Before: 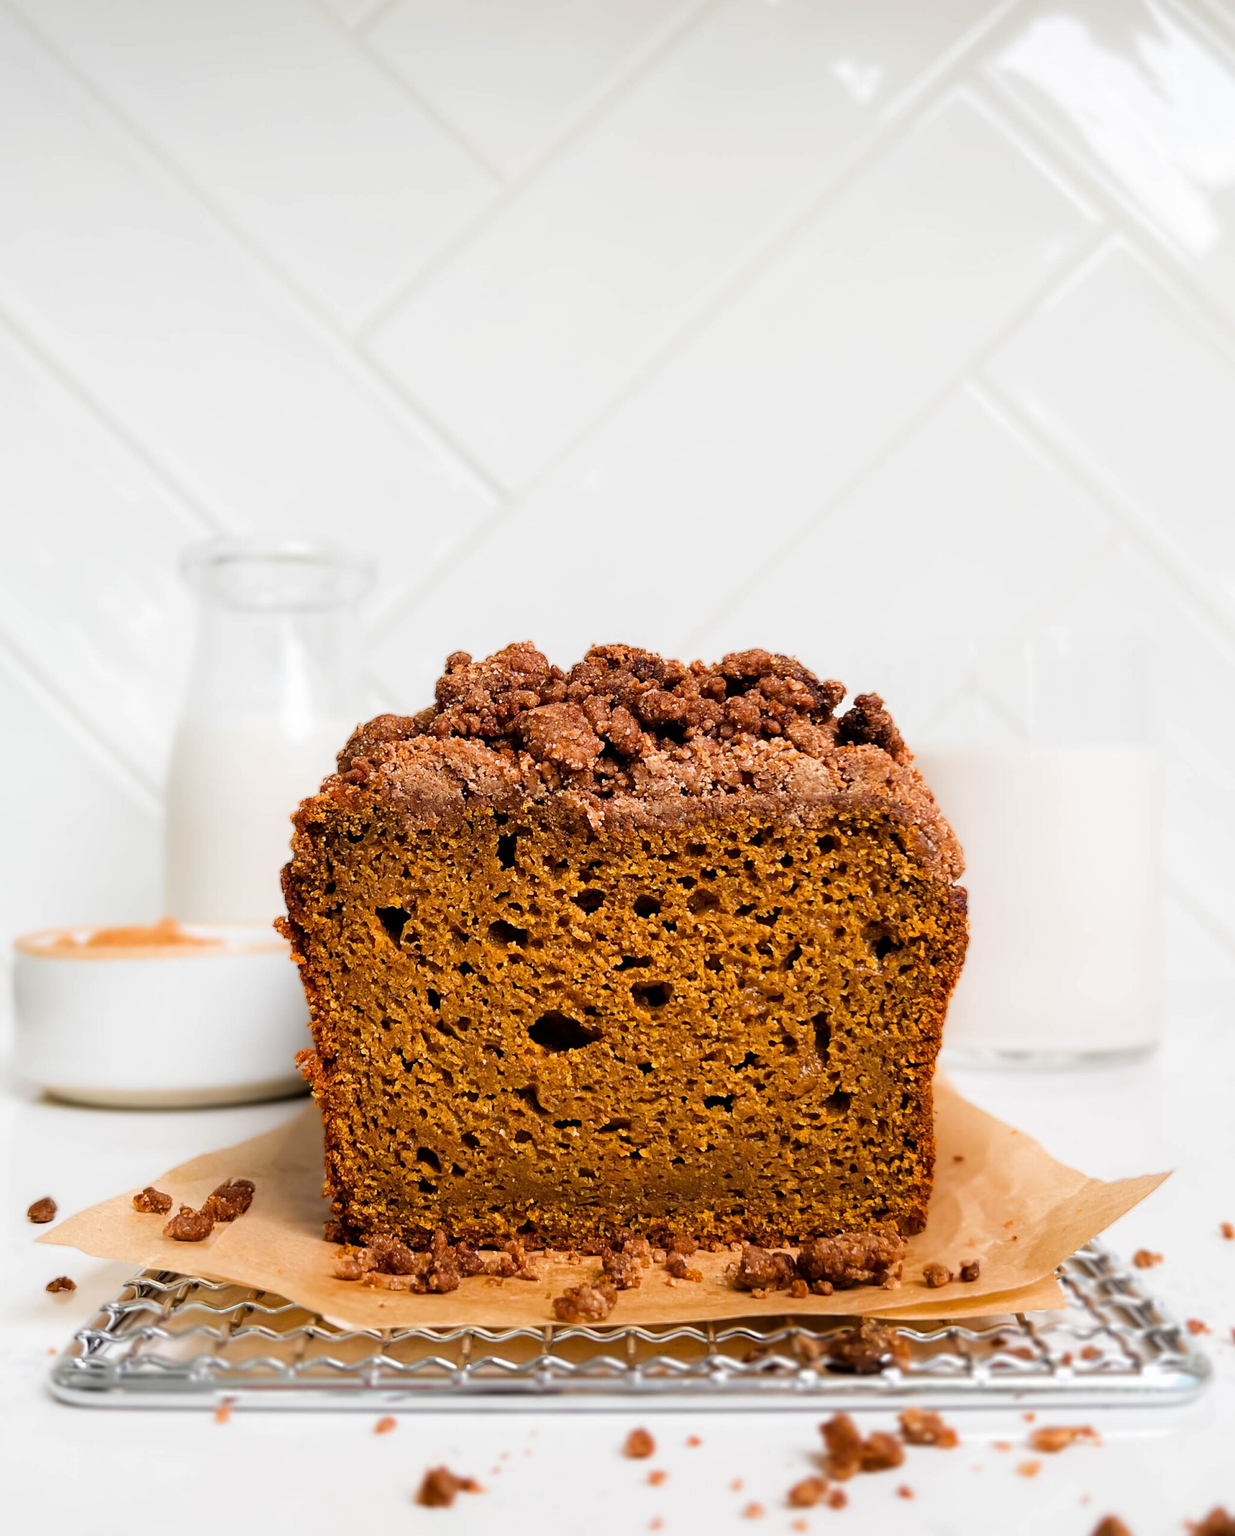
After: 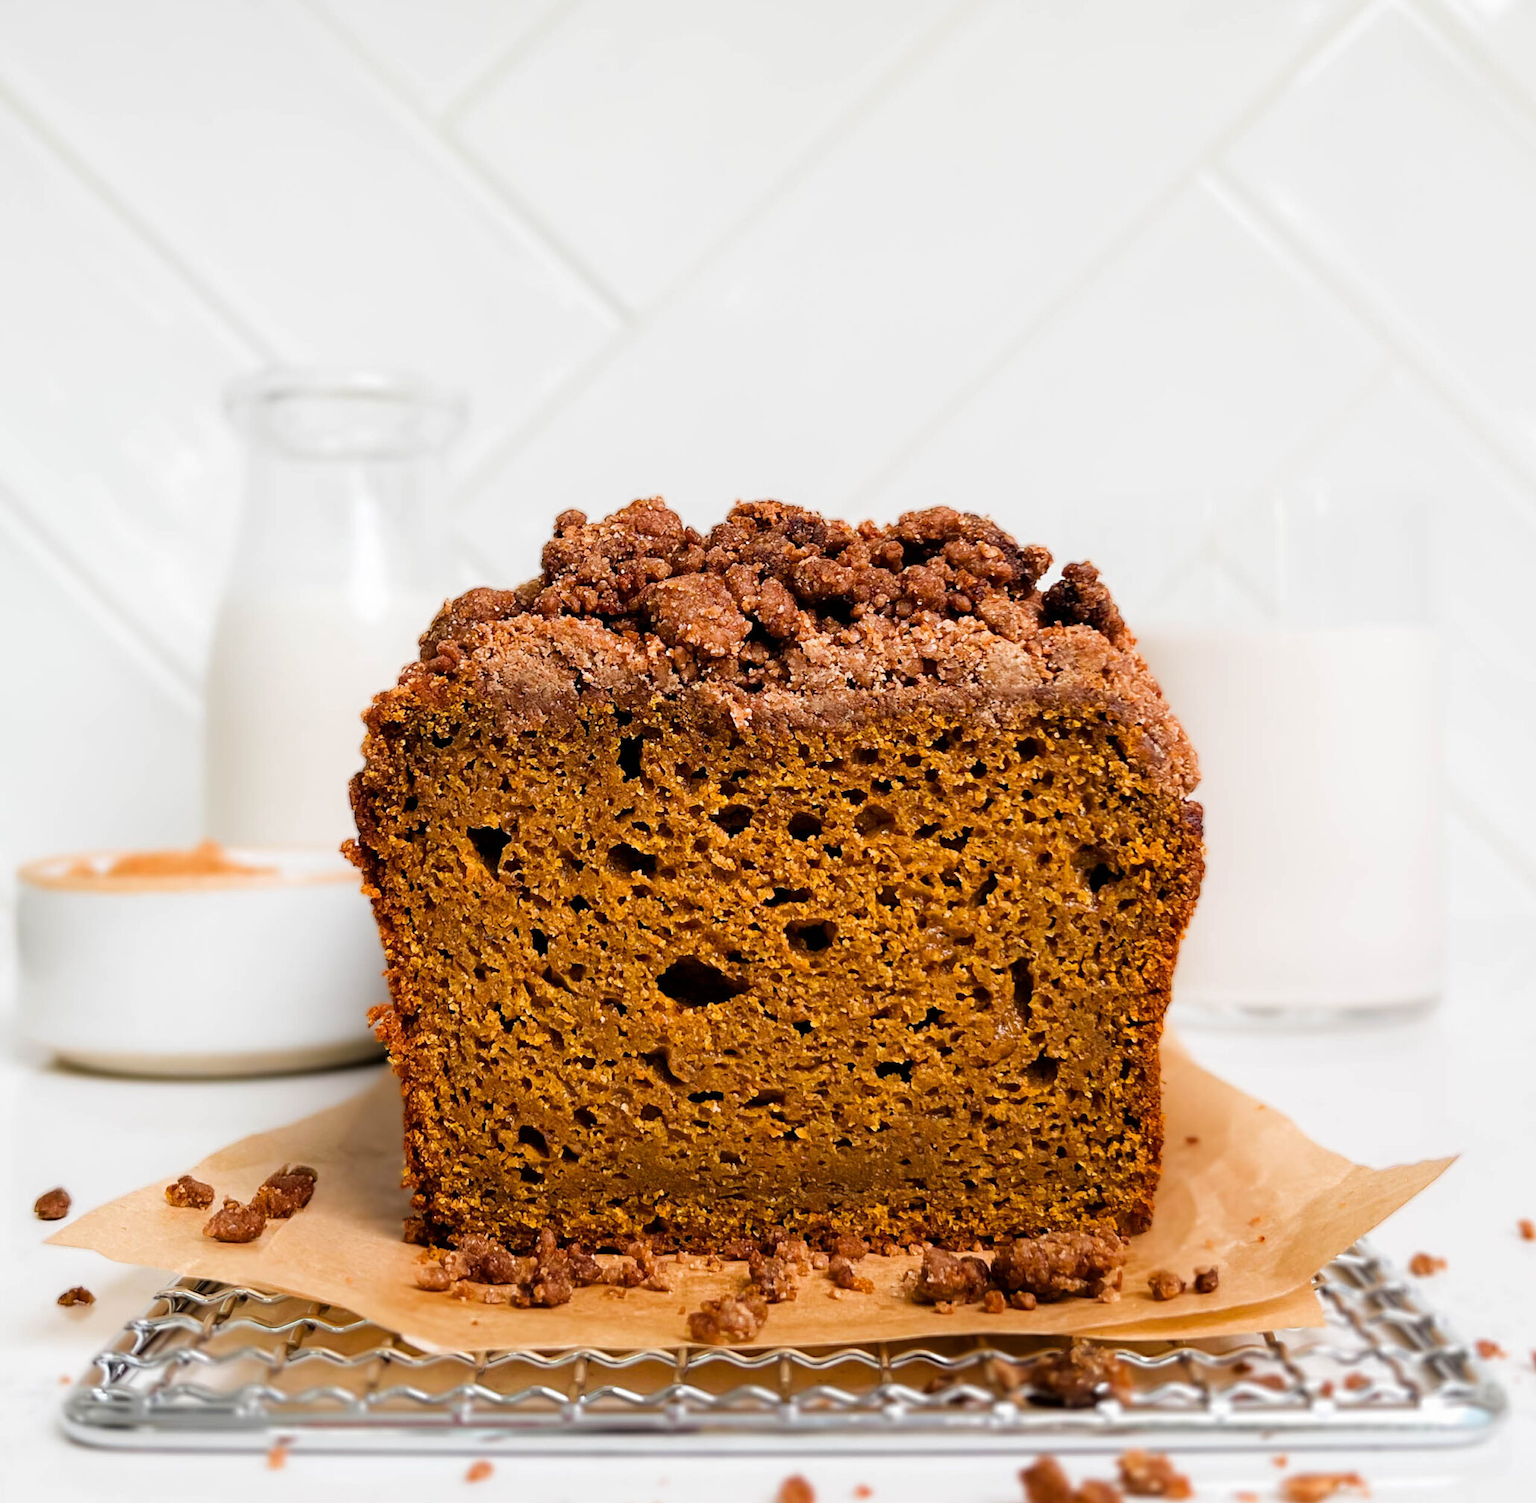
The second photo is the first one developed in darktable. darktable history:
crop and rotate: top 15.774%, bottom 5.506%
white balance: emerald 1
